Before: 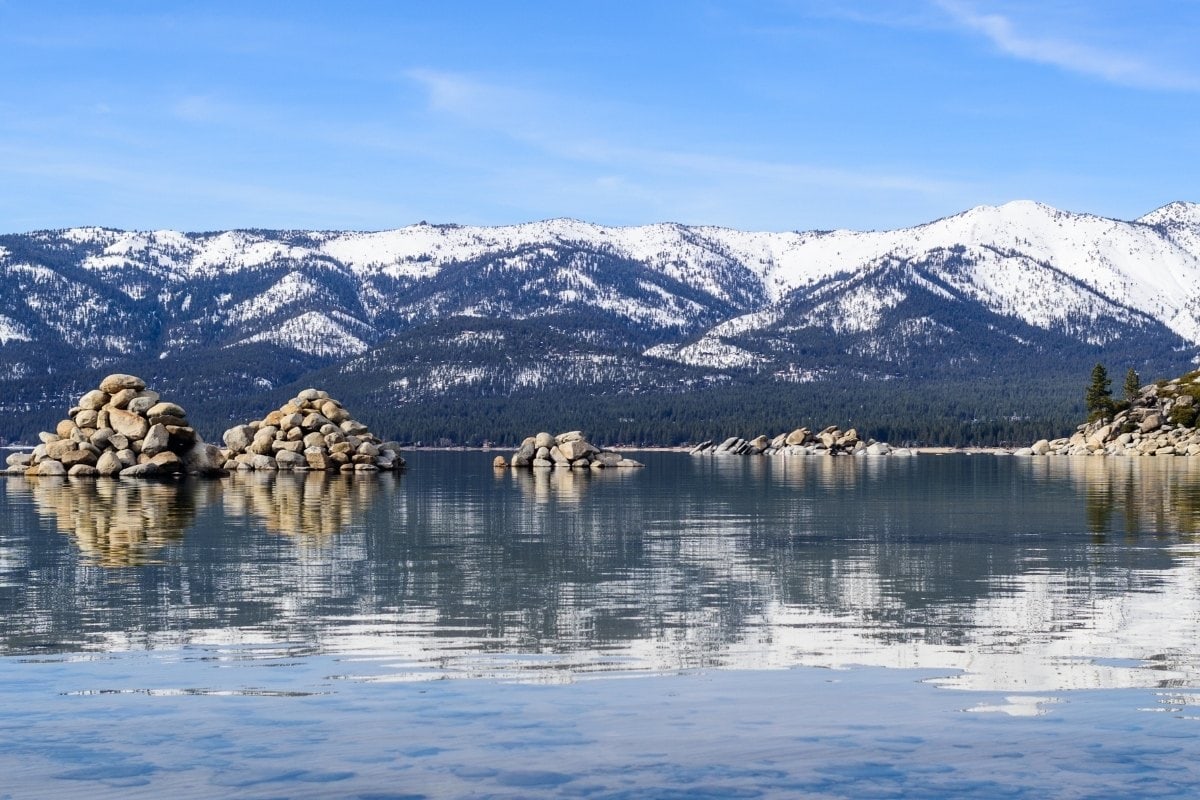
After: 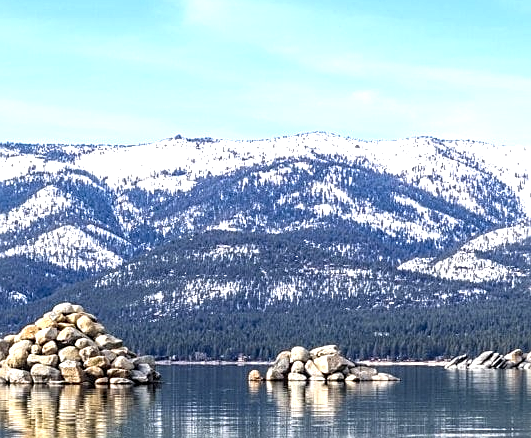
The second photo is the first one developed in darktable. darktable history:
exposure: black level correction 0, exposure 0.896 EV, compensate highlight preservation false
crop: left 20.471%, top 10.852%, right 35.237%, bottom 34.245%
sharpen: on, module defaults
local contrast: on, module defaults
